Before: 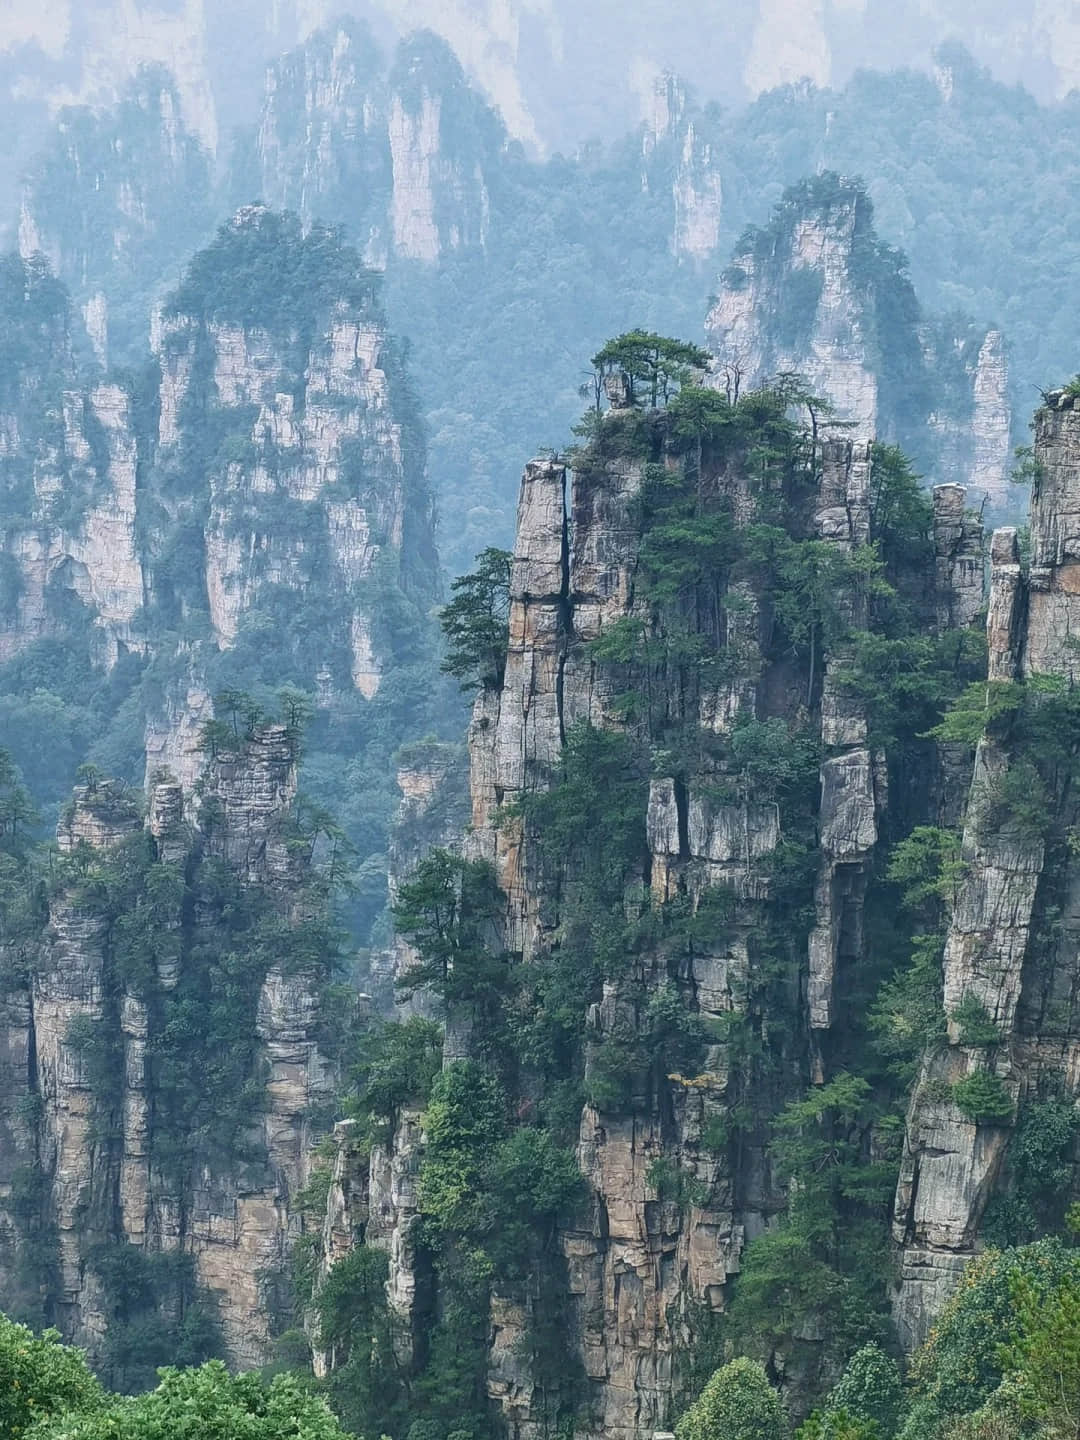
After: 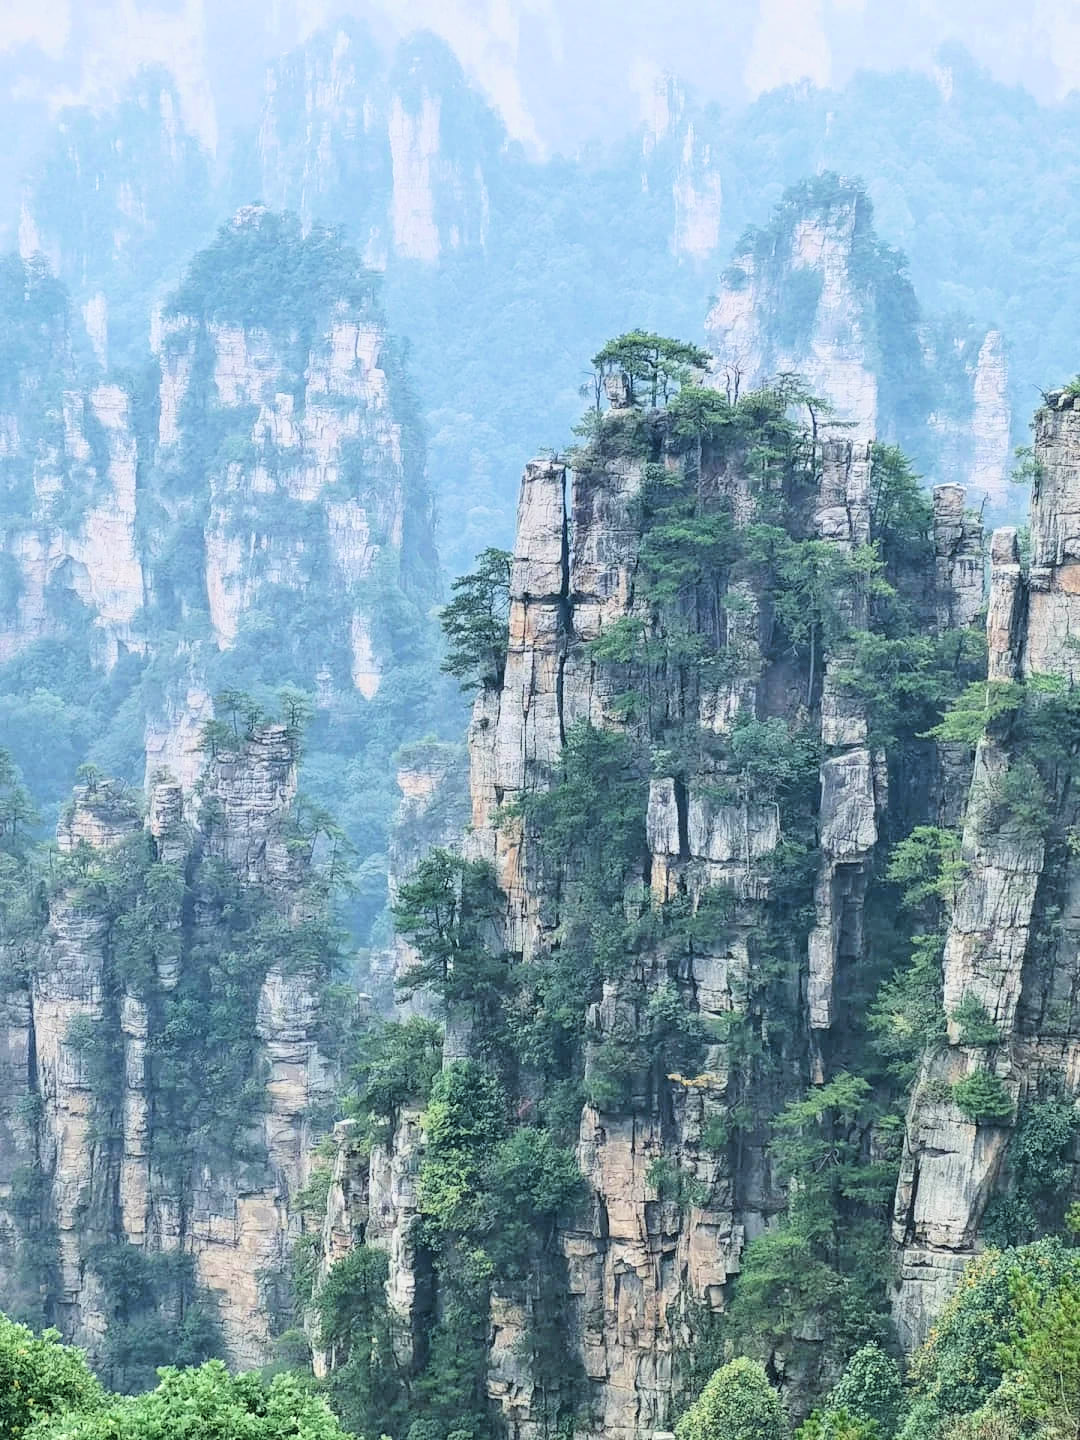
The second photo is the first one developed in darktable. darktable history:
filmic rgb: black relative exposure -5.06 EV, white relative exposure 4 EV, hardness 2.88, contrast 1.299, color science v6 (2022)
exposure: exposure 0.949 EV, compensate highlight preservation false
